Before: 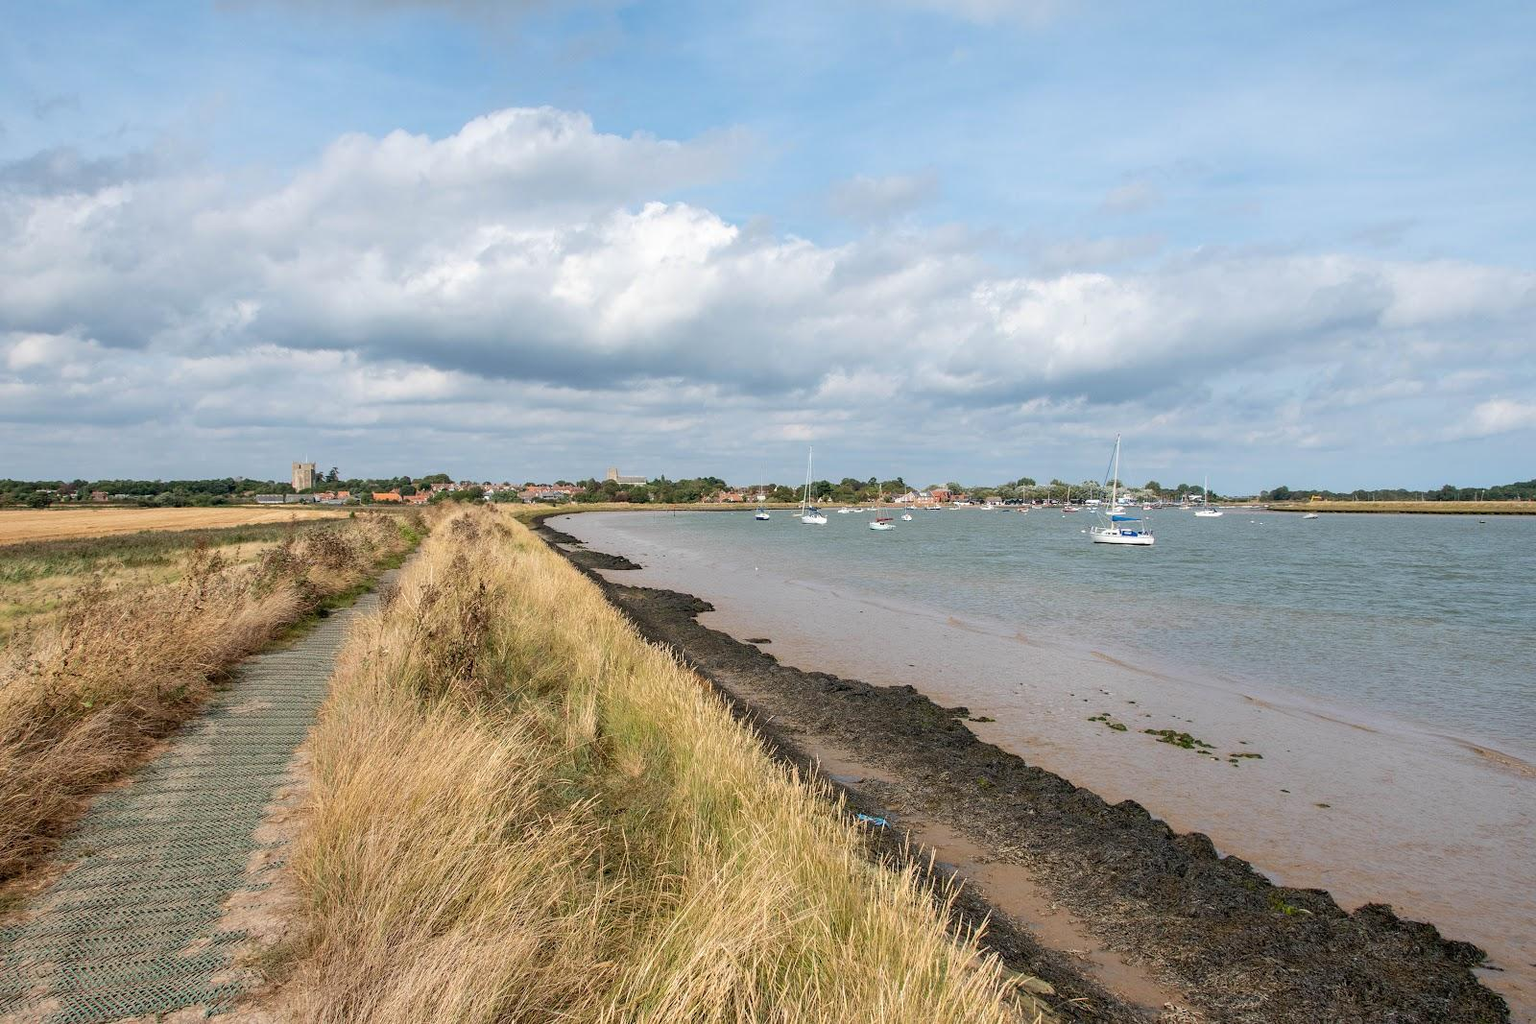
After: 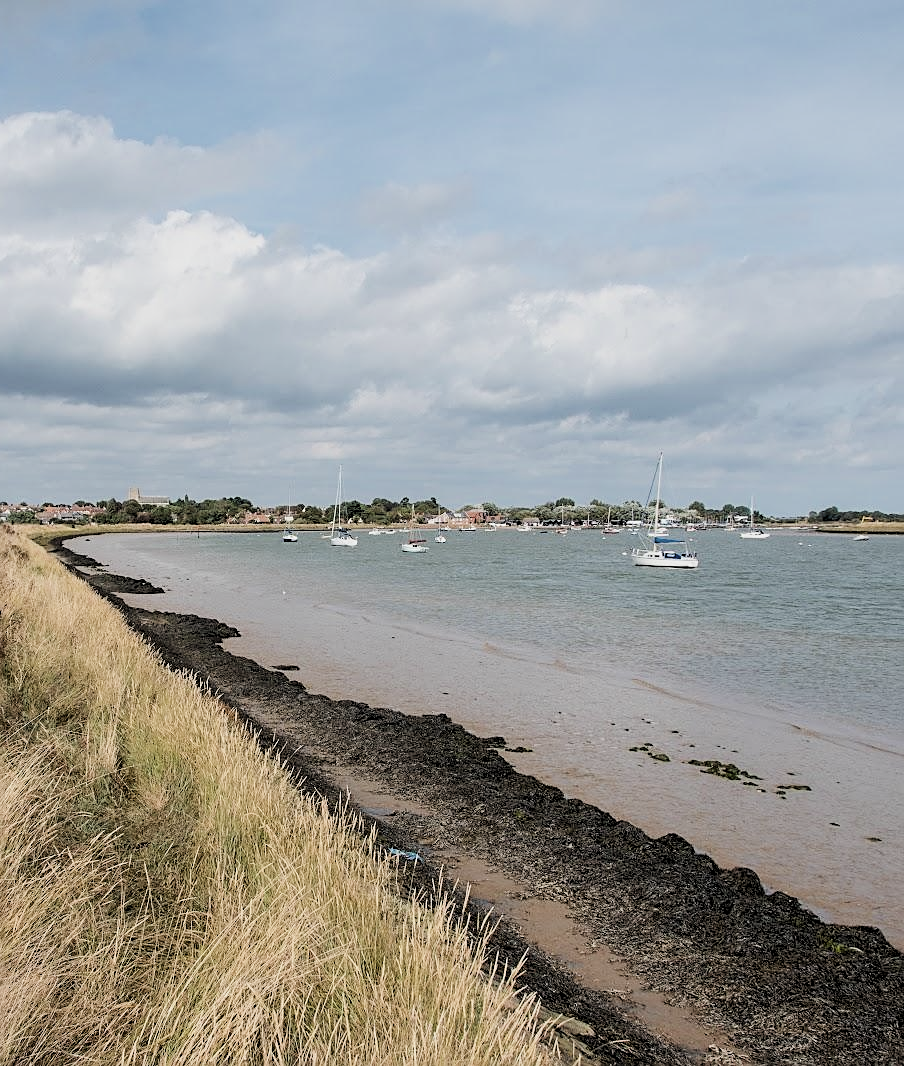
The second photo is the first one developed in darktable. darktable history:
levels: levels [0.062, 0.494, 0.925]
contrast brightness saturation: contrast 0.062, brightness -0.012, saturation -0.22
sharpen: on, module defaults
filmic rgb: black relative exposure -7.65 EV, white relative exposure 4.56 EV, hardness 3.61
crop: left 31.535%, top 0.001%, right 11.954%
